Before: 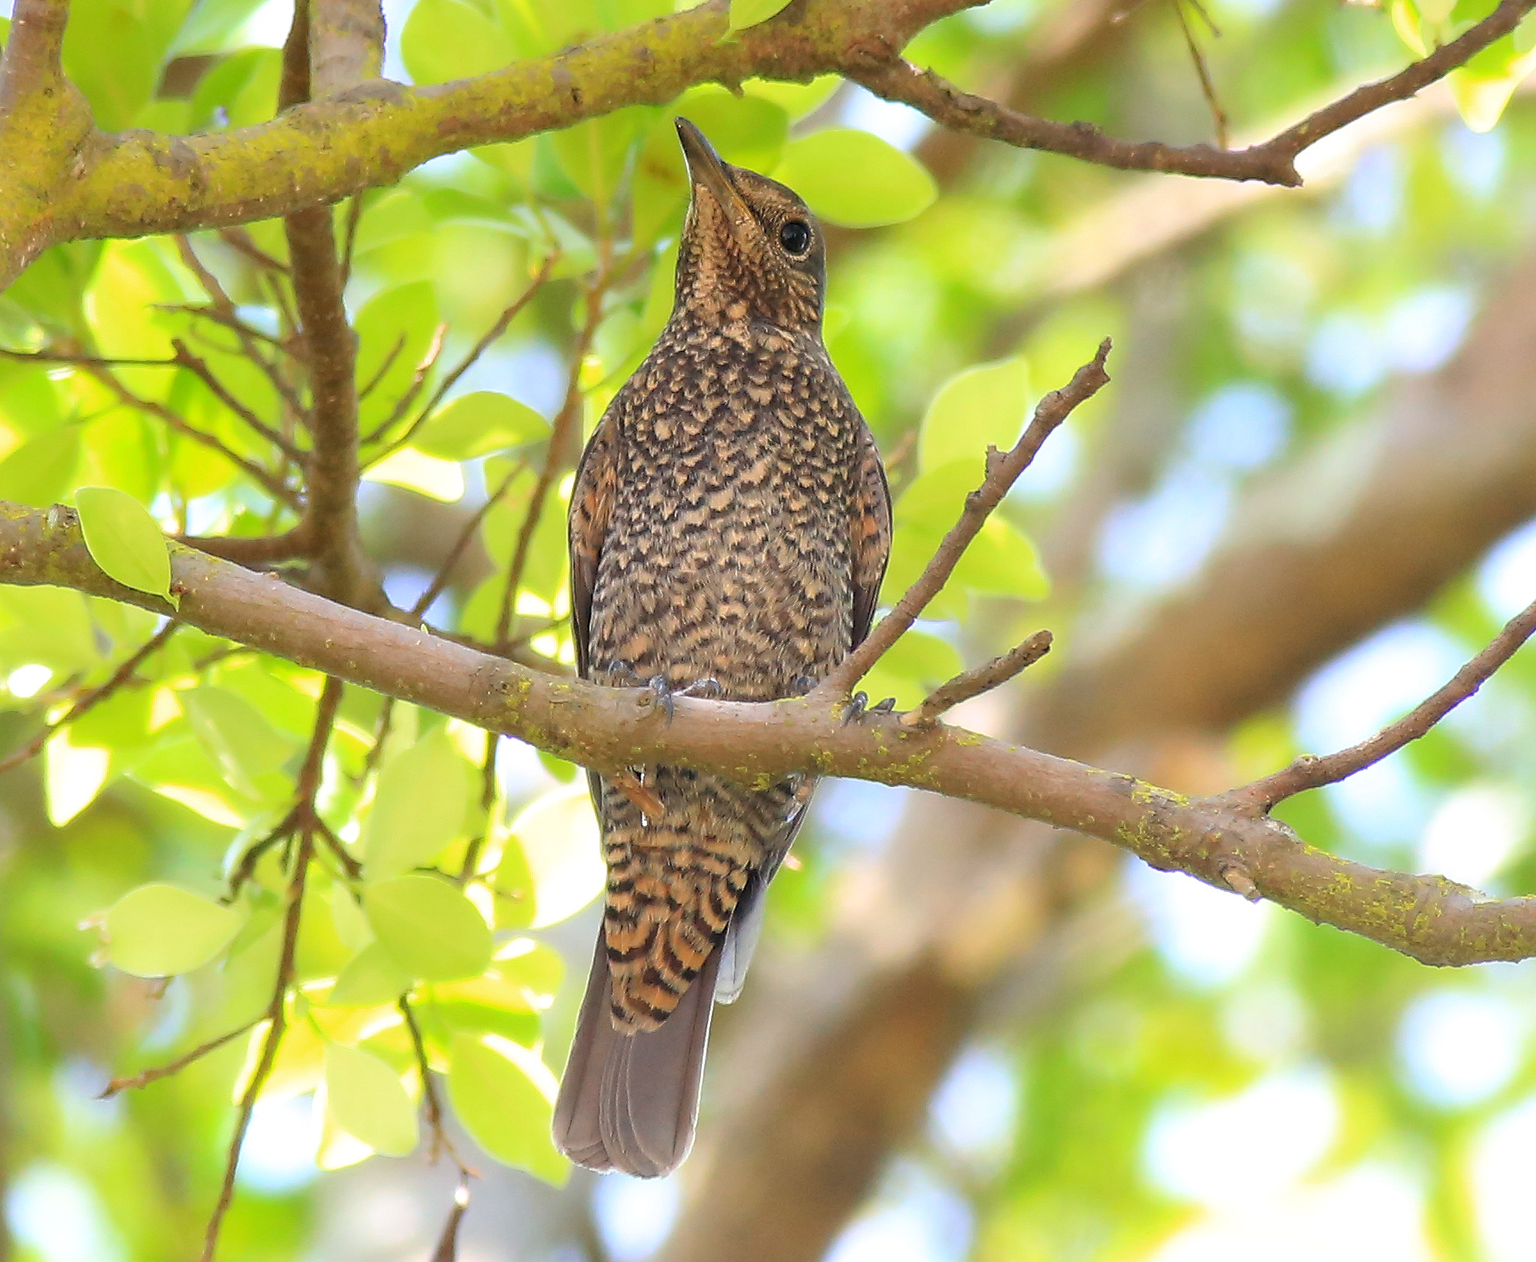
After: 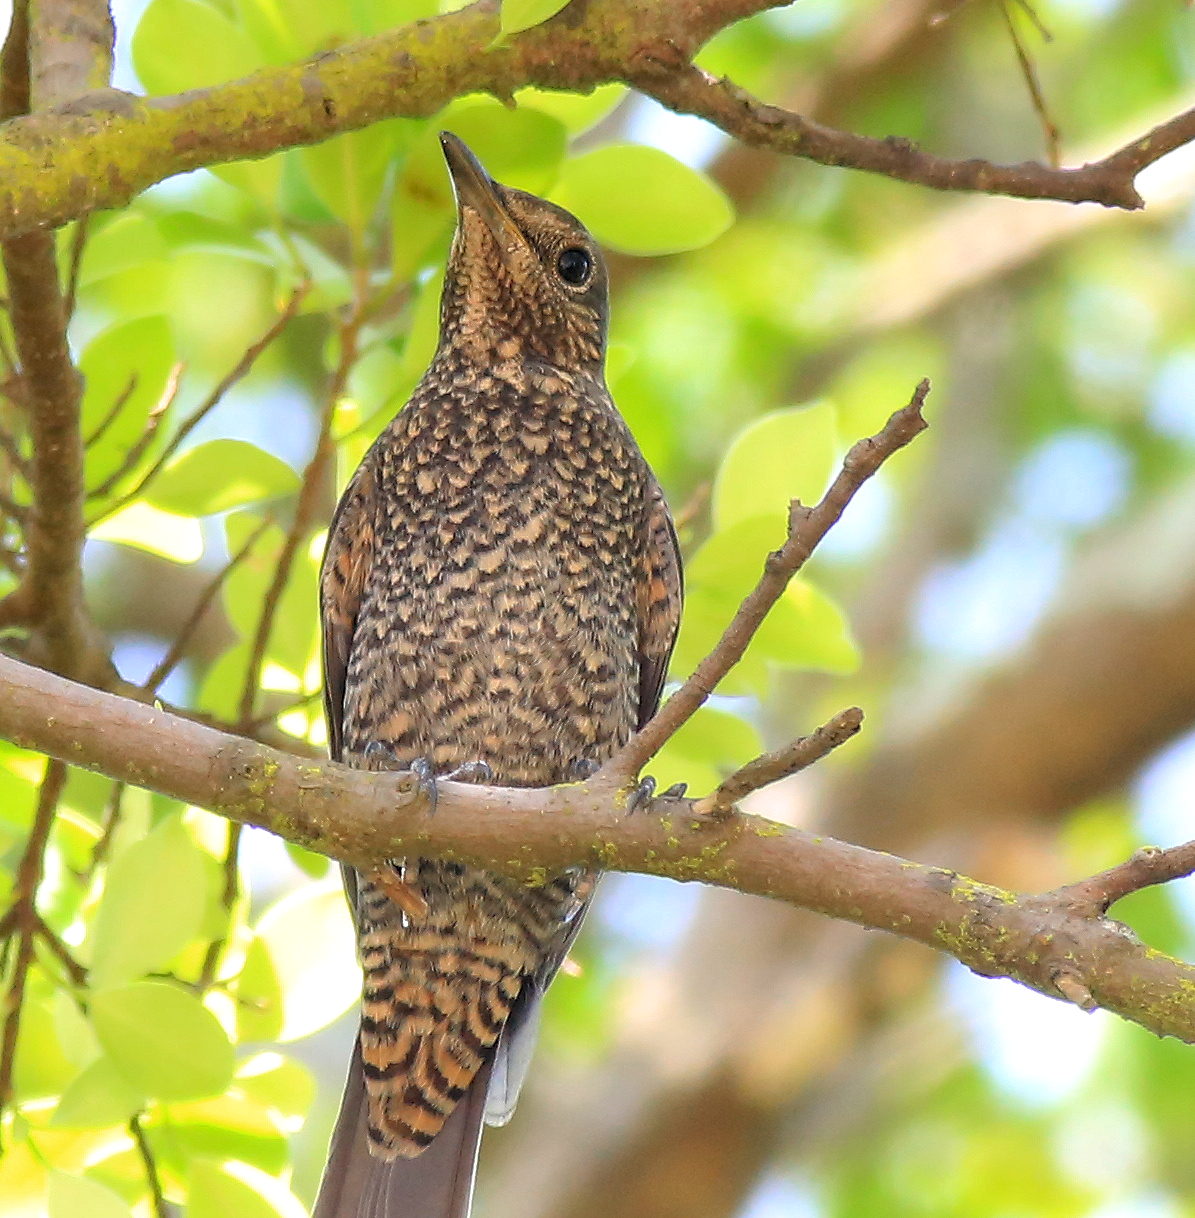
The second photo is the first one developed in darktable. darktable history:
crop: left 18.479%, right 12.2%, bottom 13.971%
local contrast: highlights 100%, shadows 100%, detail 120%, midtone range 0.2
